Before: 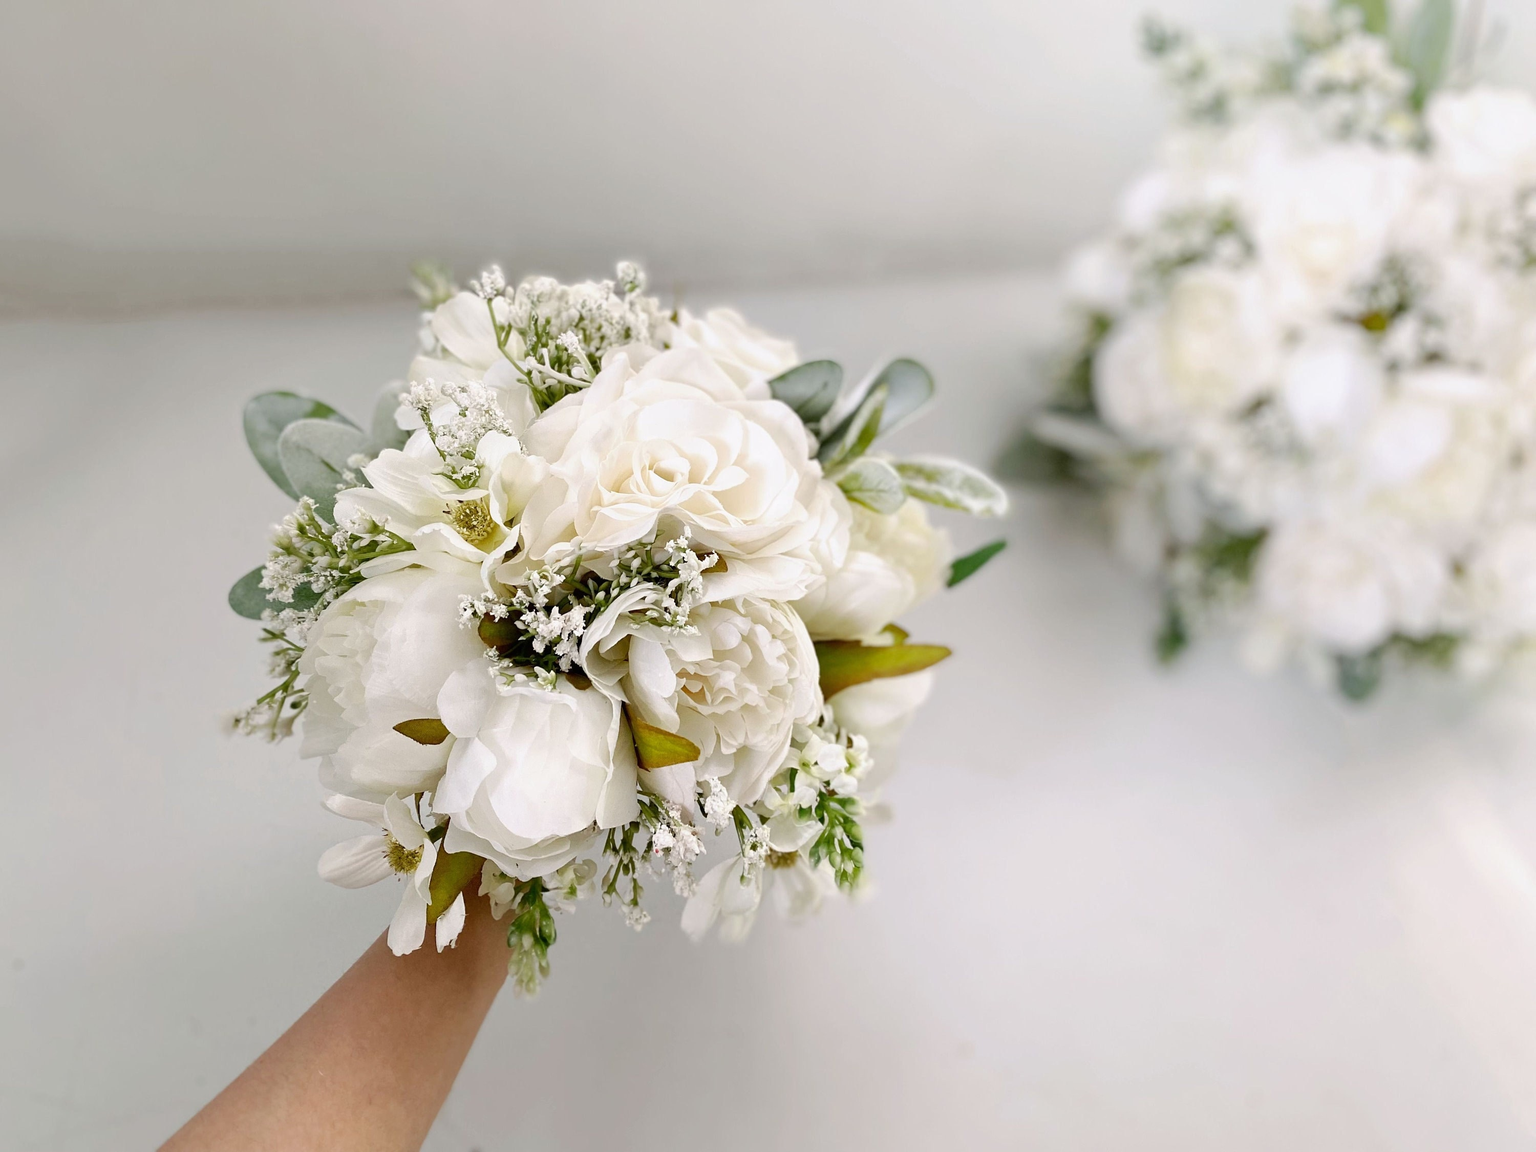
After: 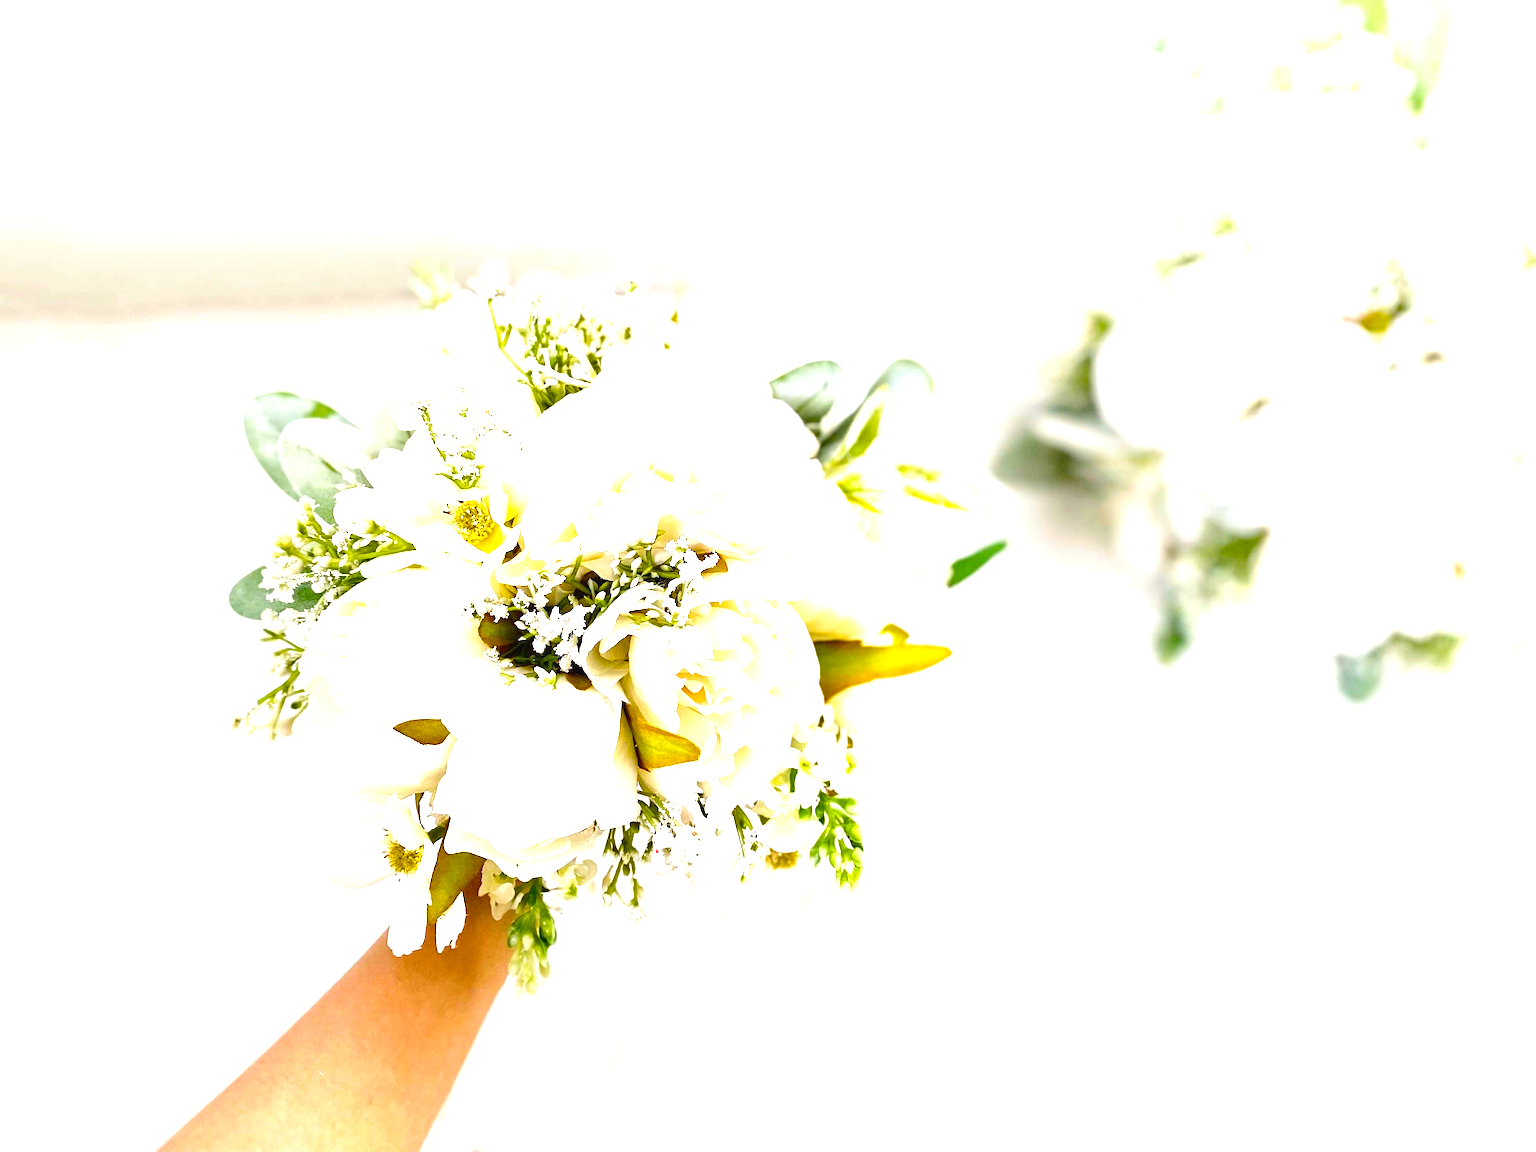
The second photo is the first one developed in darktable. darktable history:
exposure: black level correction 0, exposure 1.6 EV, compensate exposure bias true, compensate highlight preservation false
color balance rgb: linear chroma grading › global chroma 15%, perceptual saturation grading › global saturation 30%
